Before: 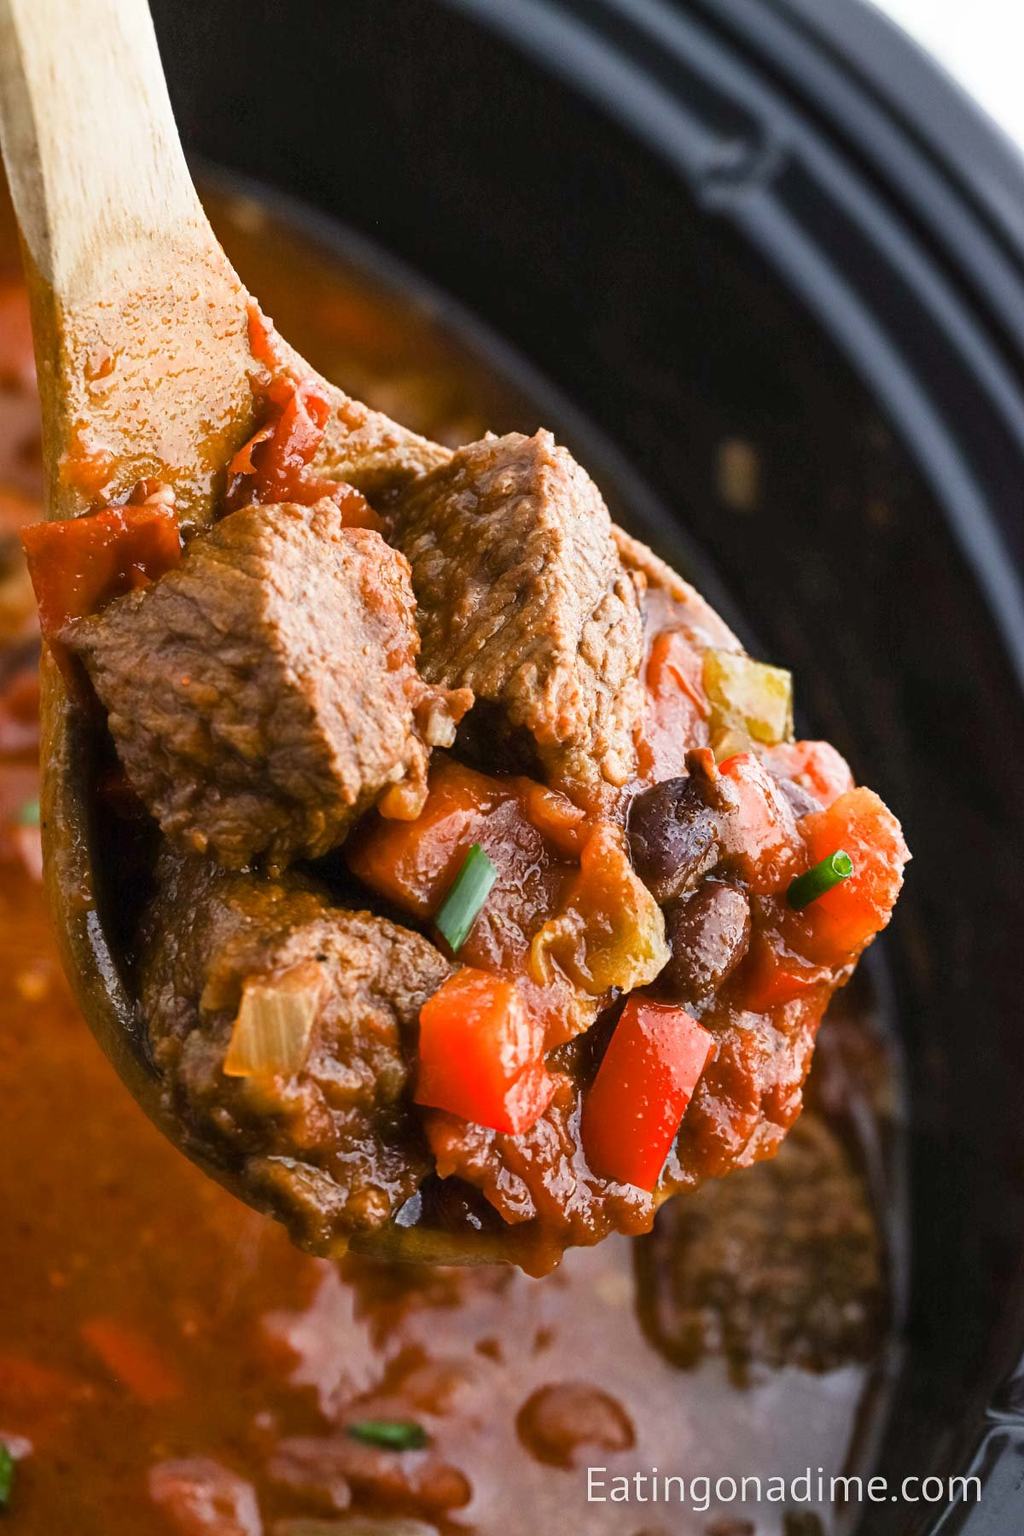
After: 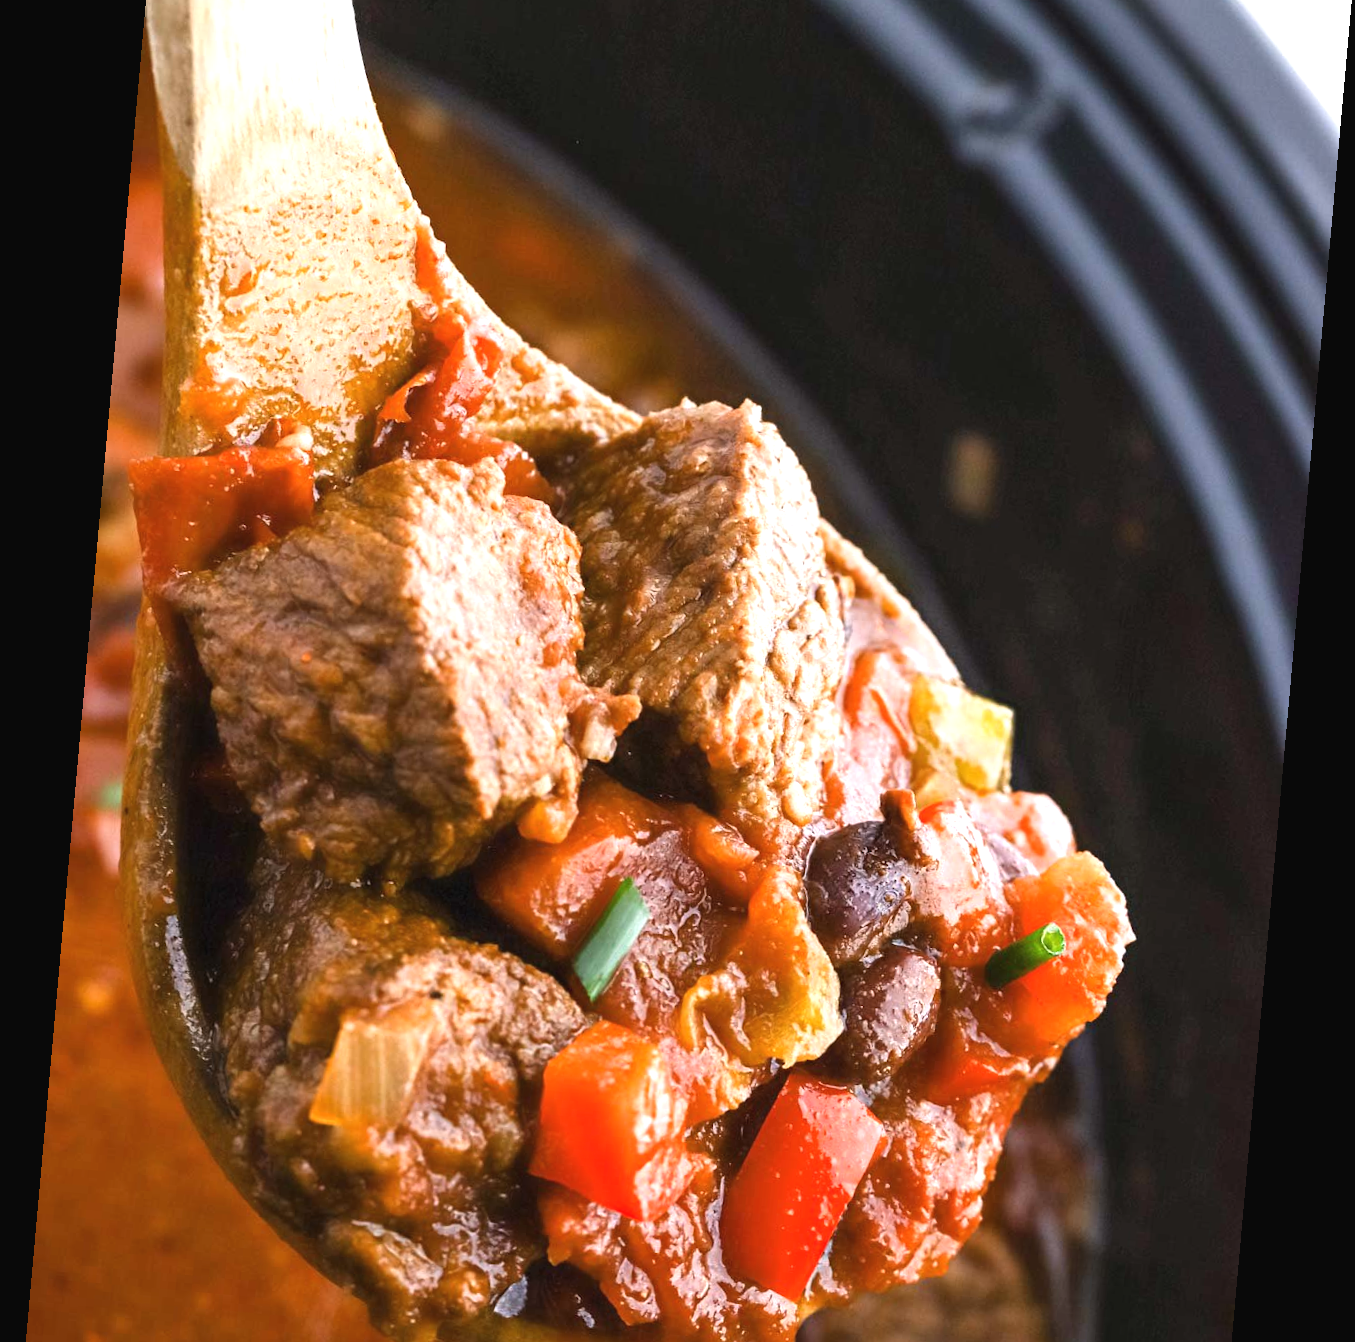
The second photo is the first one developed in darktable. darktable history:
white balance: red 1.009, blue 1.027
exposure: black level correction -0.002, exposure 0.54 EV, compensate highlight preservation false
rotate and perspective: rotation 5.12°, automatic cropping off
crop and rotate: top 8.293%, bottom 20.996%
